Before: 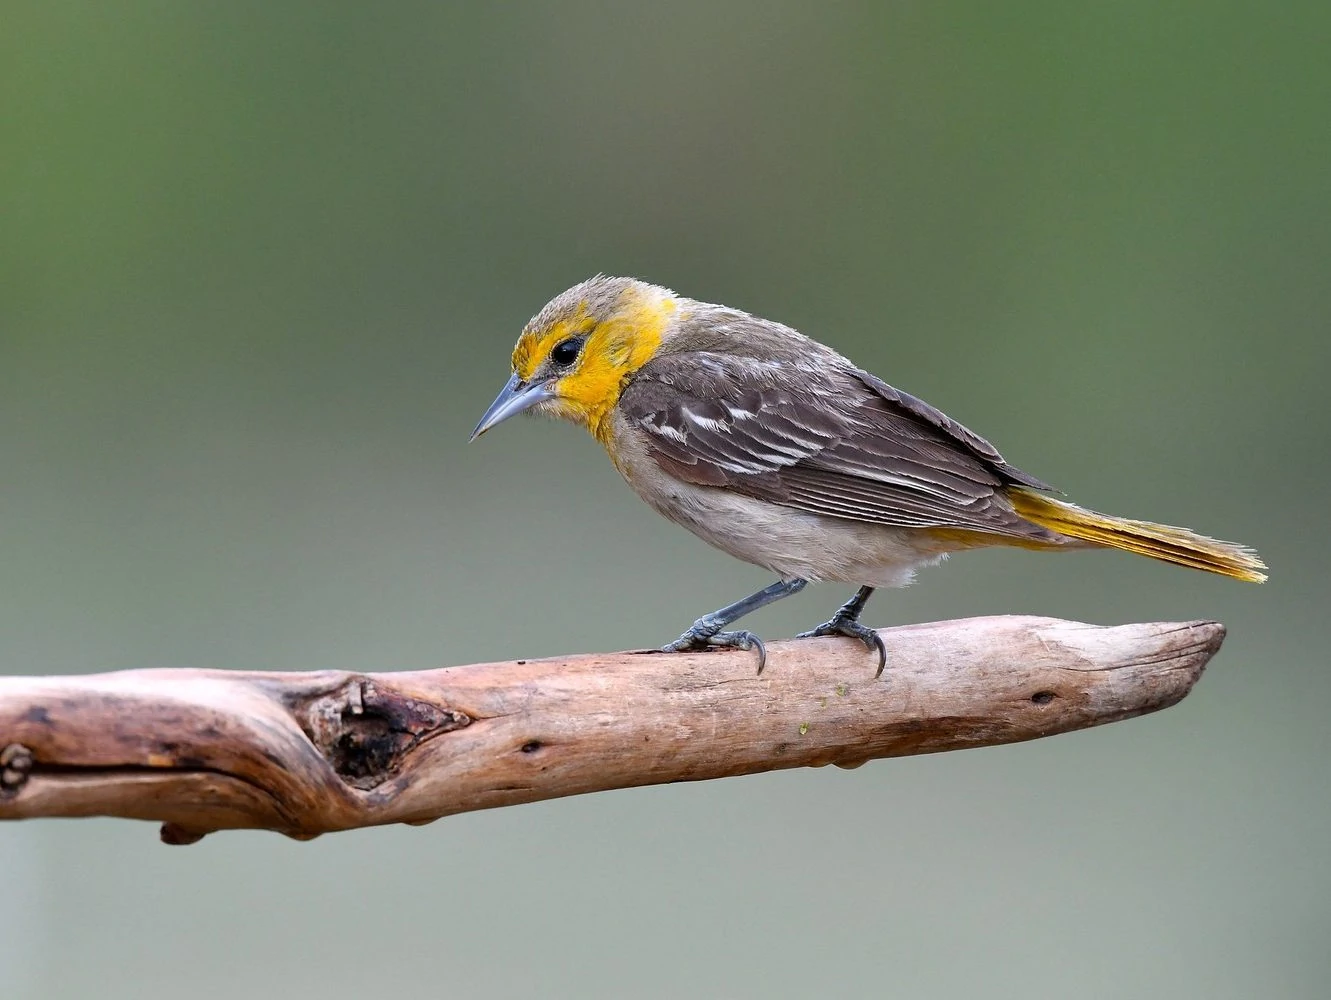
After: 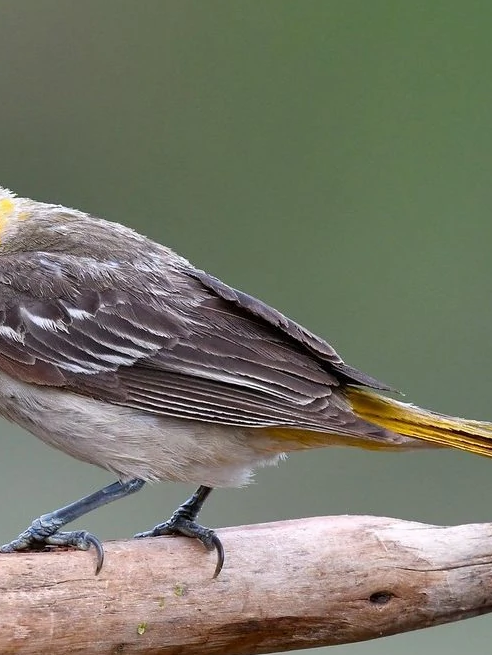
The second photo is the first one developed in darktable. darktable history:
crop and rotate: left 49.769%, top 10.089%, right 13.252%, bottom 24.387%
